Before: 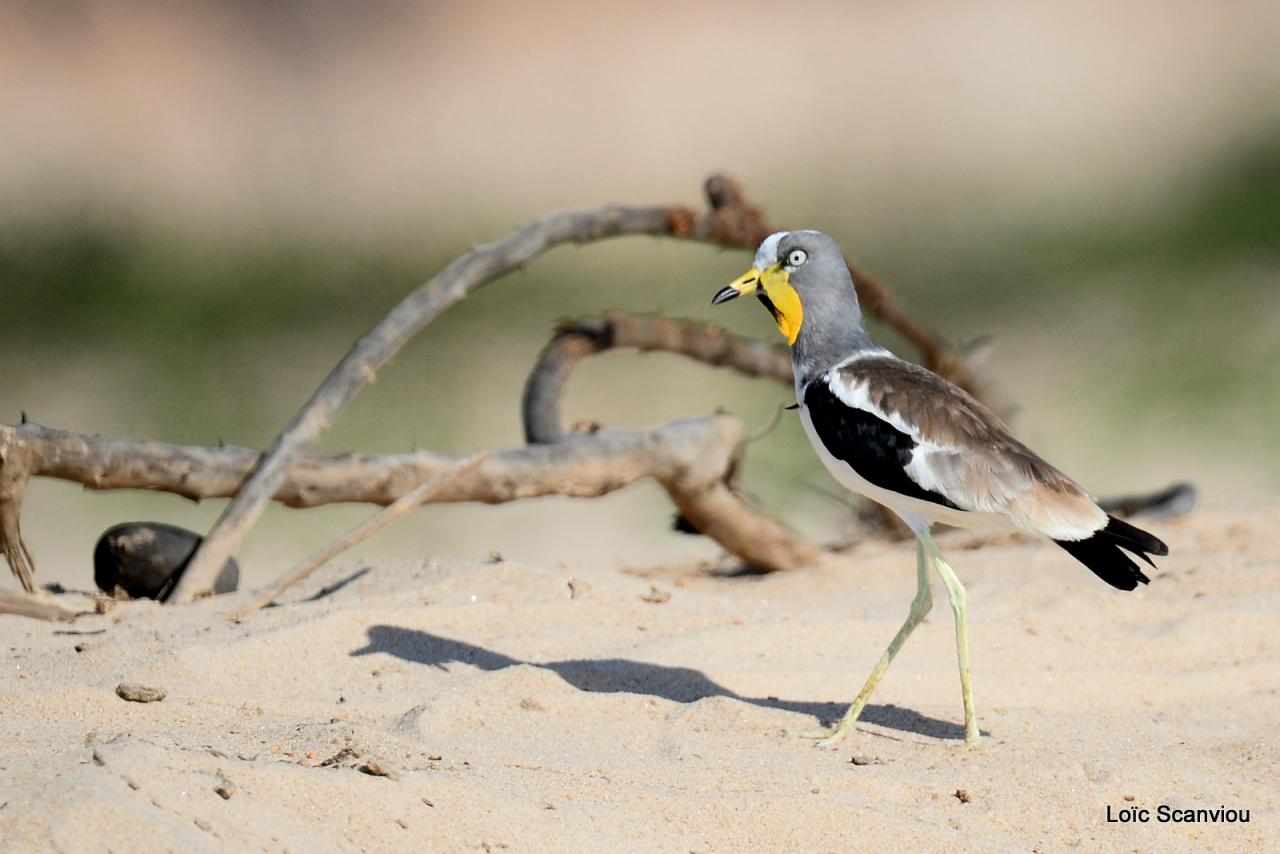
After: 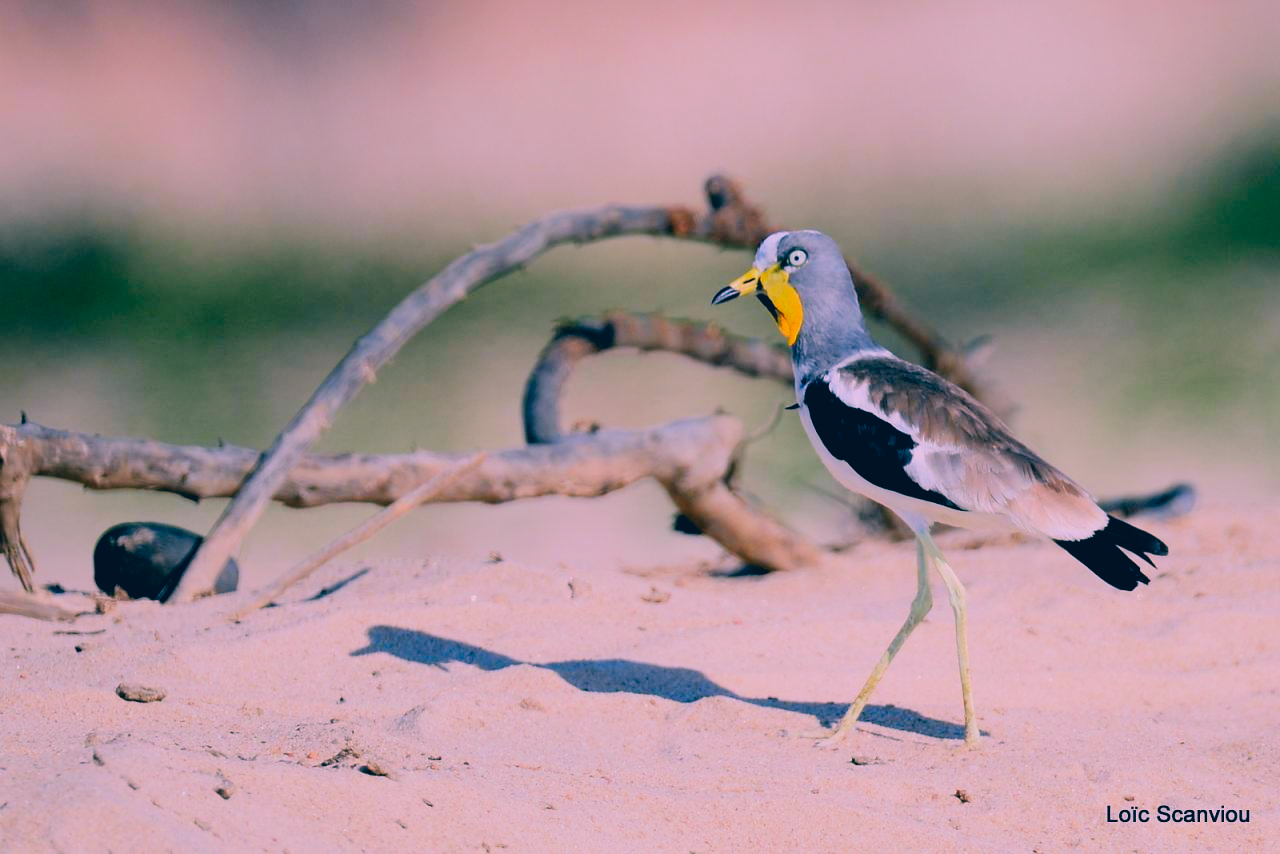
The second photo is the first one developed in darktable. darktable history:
color calibration: gray › normalize channels true, illuminant as shot in camera, x 0.358, y 0.373, temperature 4628.91 K, gamut compression 0.026
filmic rgb: black relative exposure -7.65 EV, white relative exposure 4.56 EV, hardness 3.61
color correction: highlights a* 17.18, highlights b* 0.323, shadows a* -15.21, shadows b* -14.57, saturation 1.53
